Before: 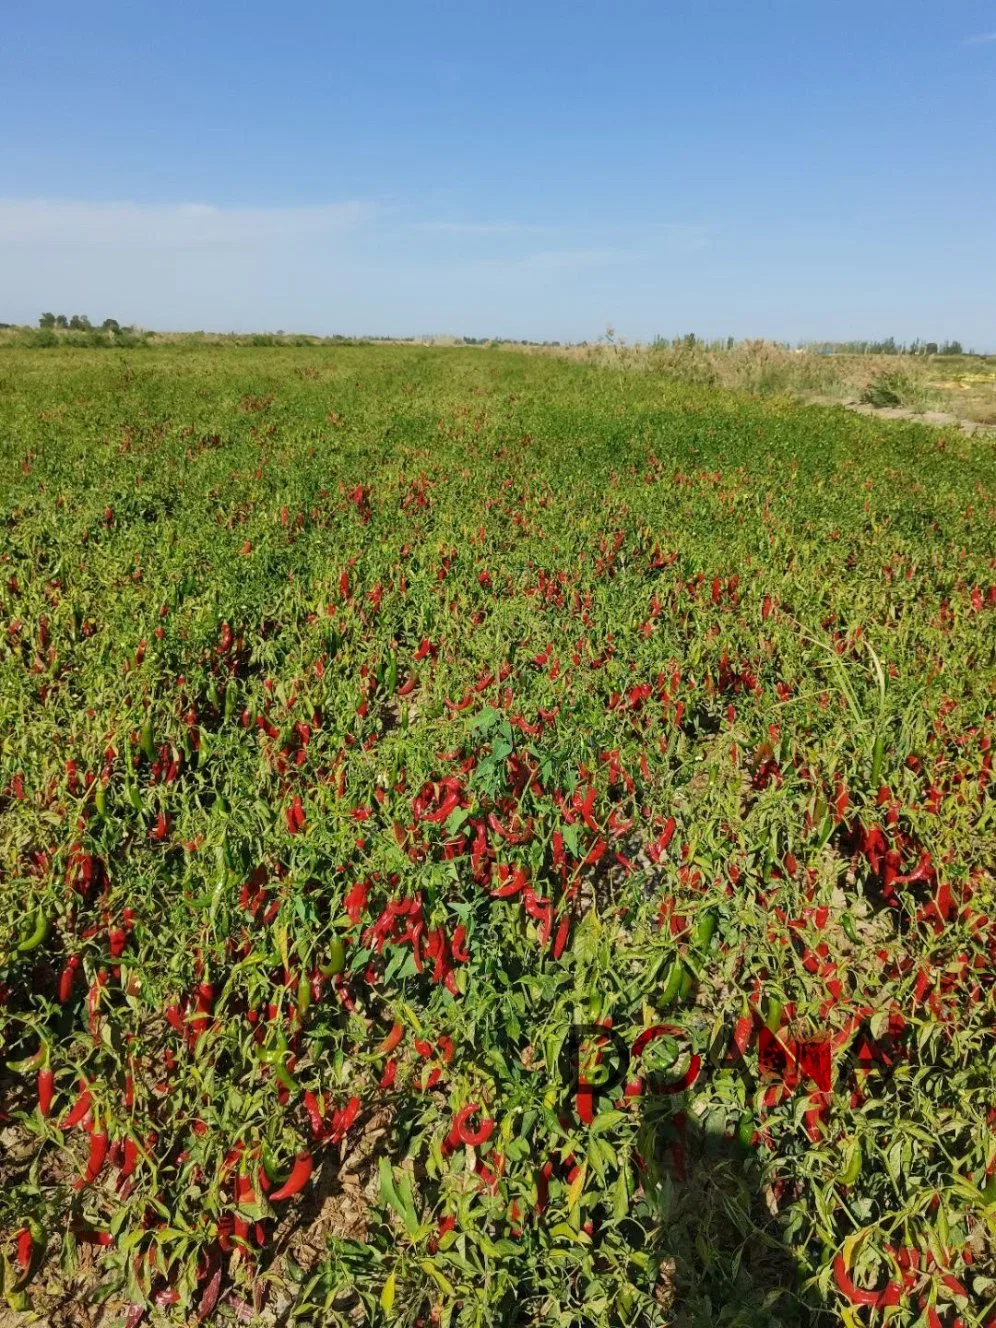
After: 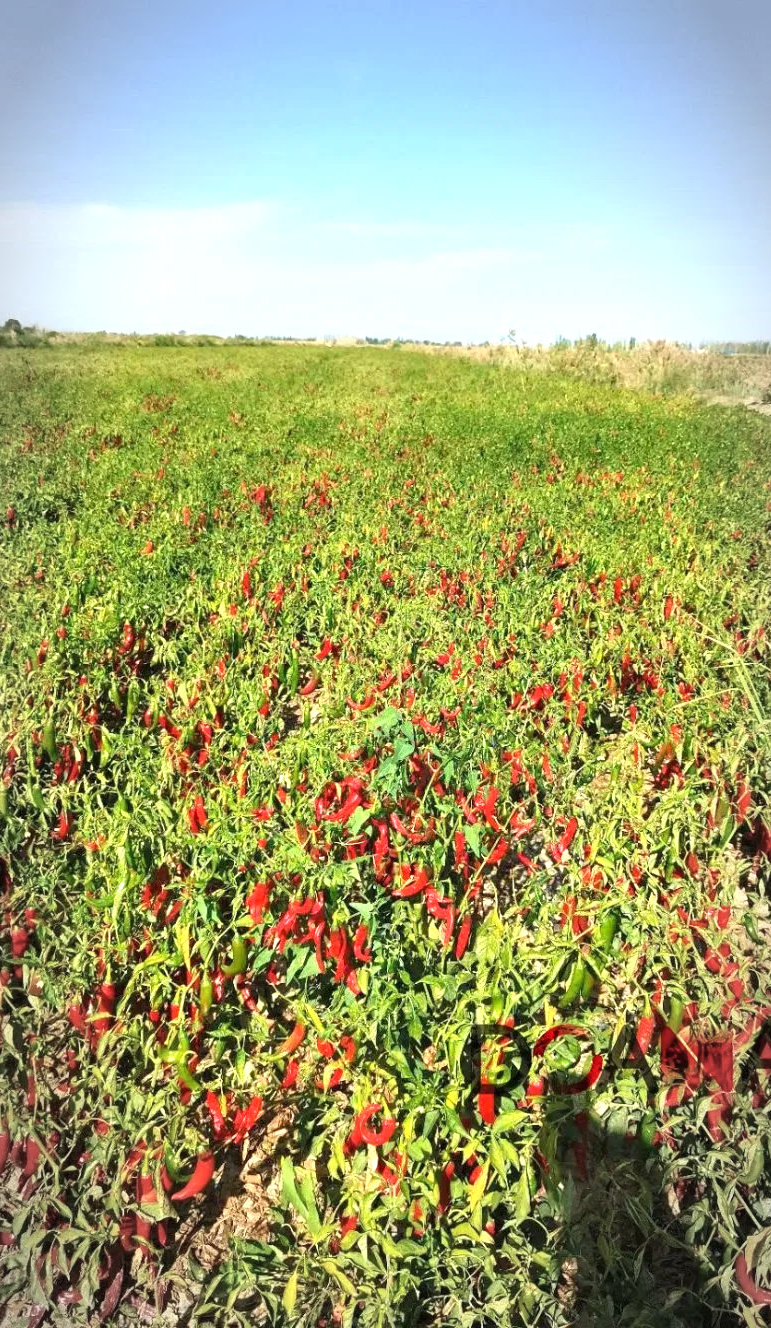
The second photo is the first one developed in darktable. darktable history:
vignetting: automatic ratio true
exposure: black level correction 0, exposure 1.125 EV, compensate exposure bias true, compensate highlight preservation false
crop: left 9.88%, right 12.664%
